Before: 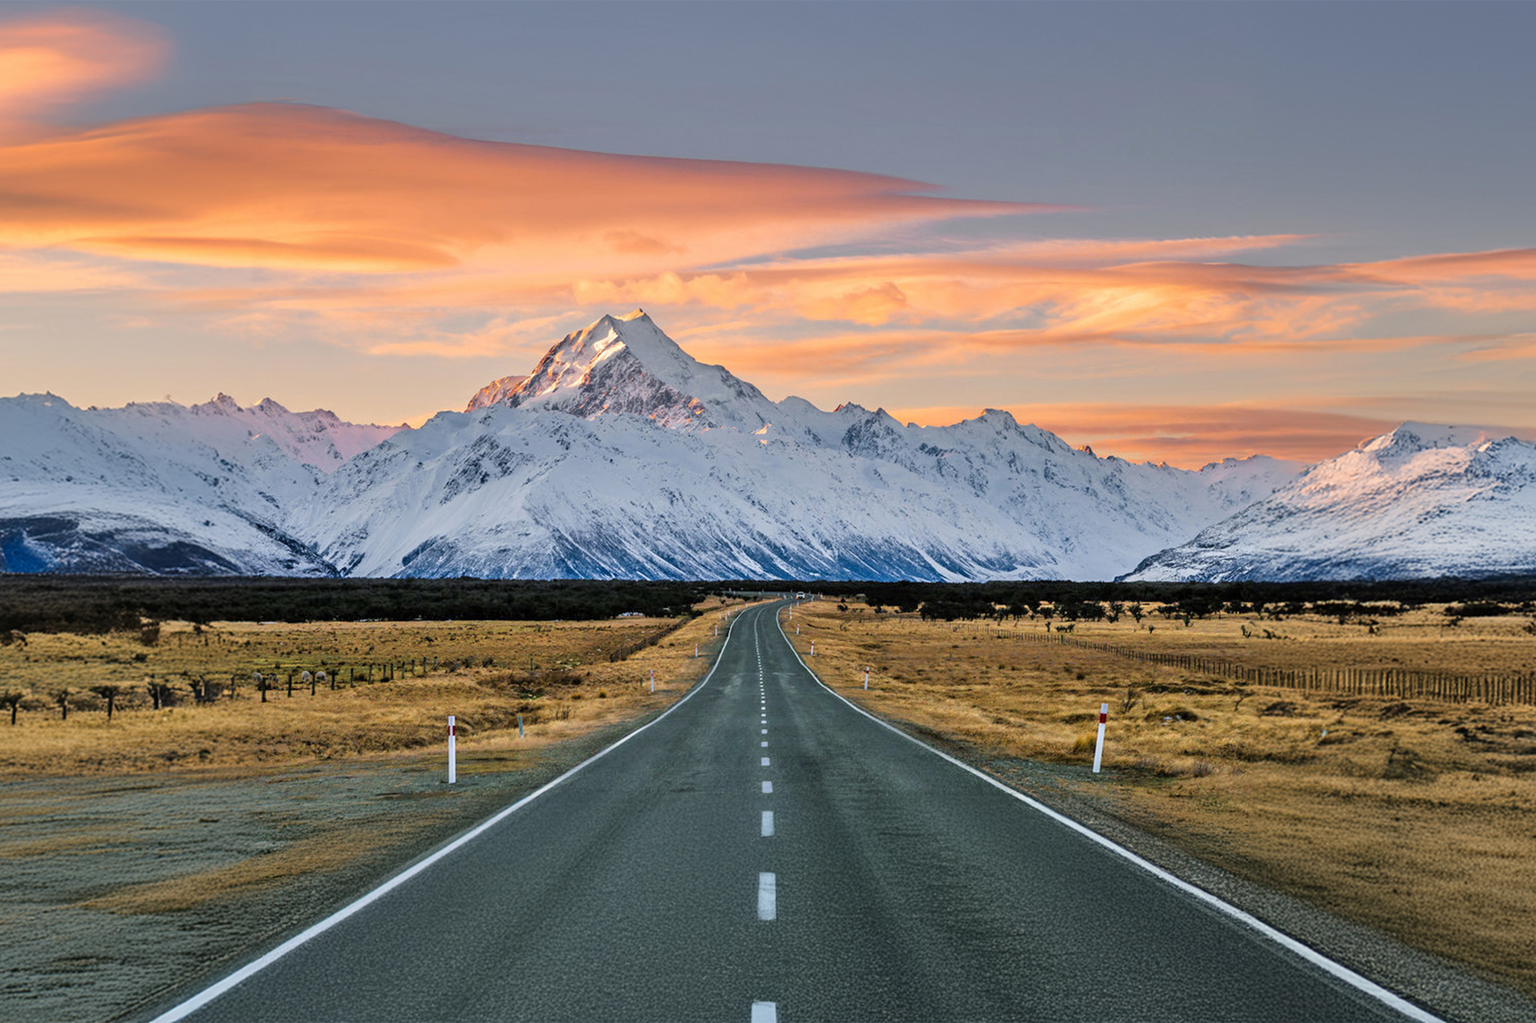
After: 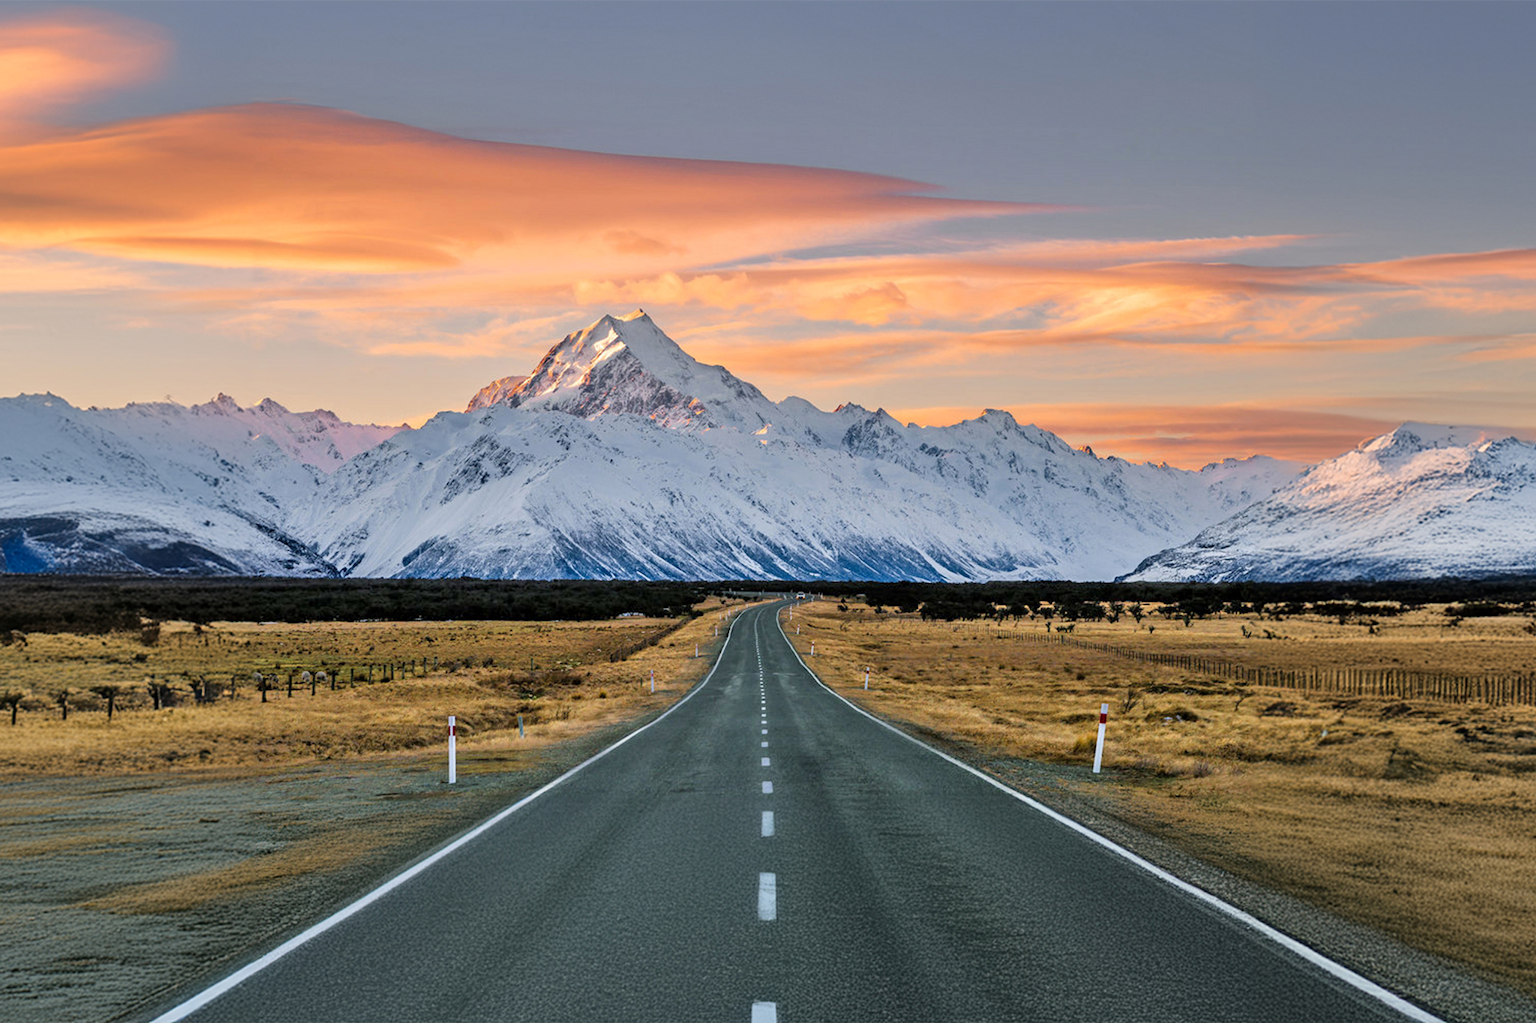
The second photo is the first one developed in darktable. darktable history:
exposure: black level correction 0.001, exposure 0.015 EV, compensate highlight preservation false
